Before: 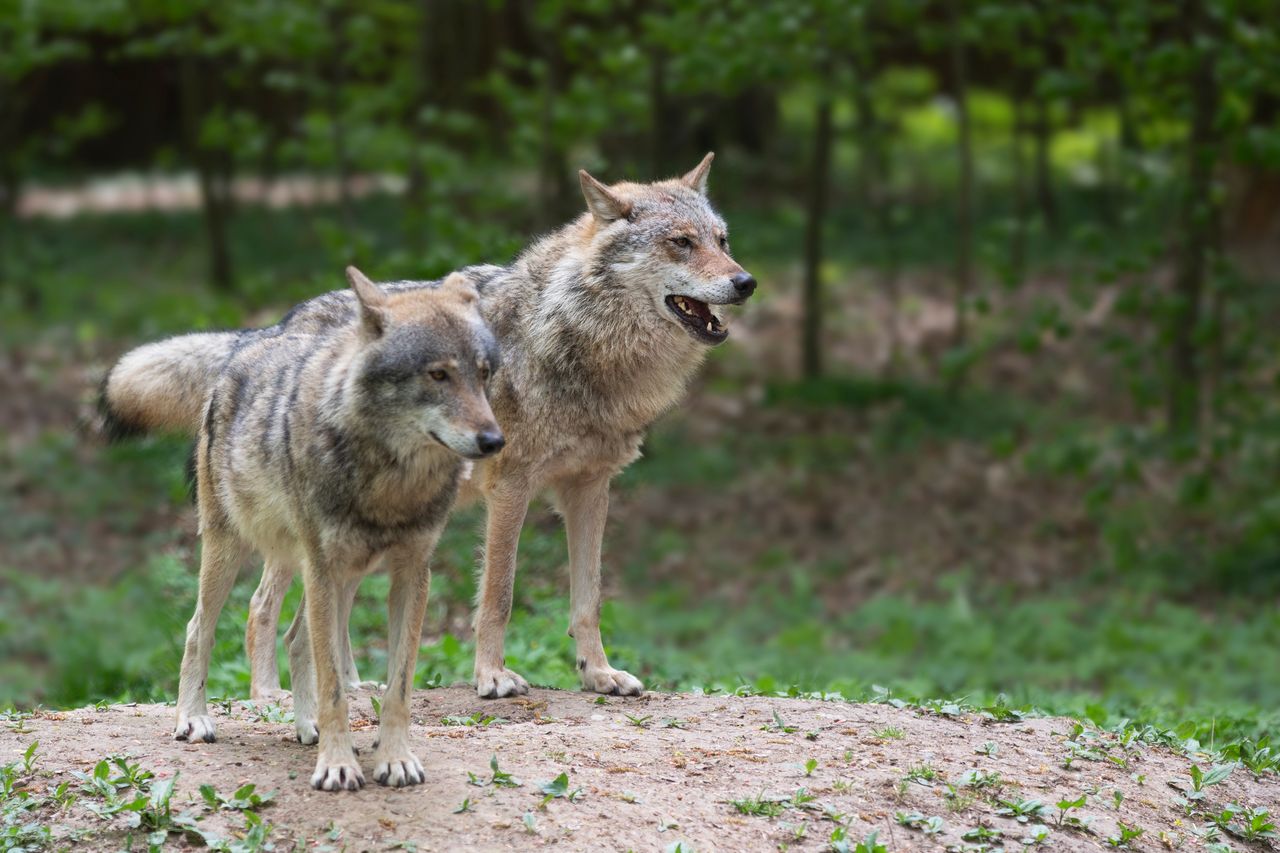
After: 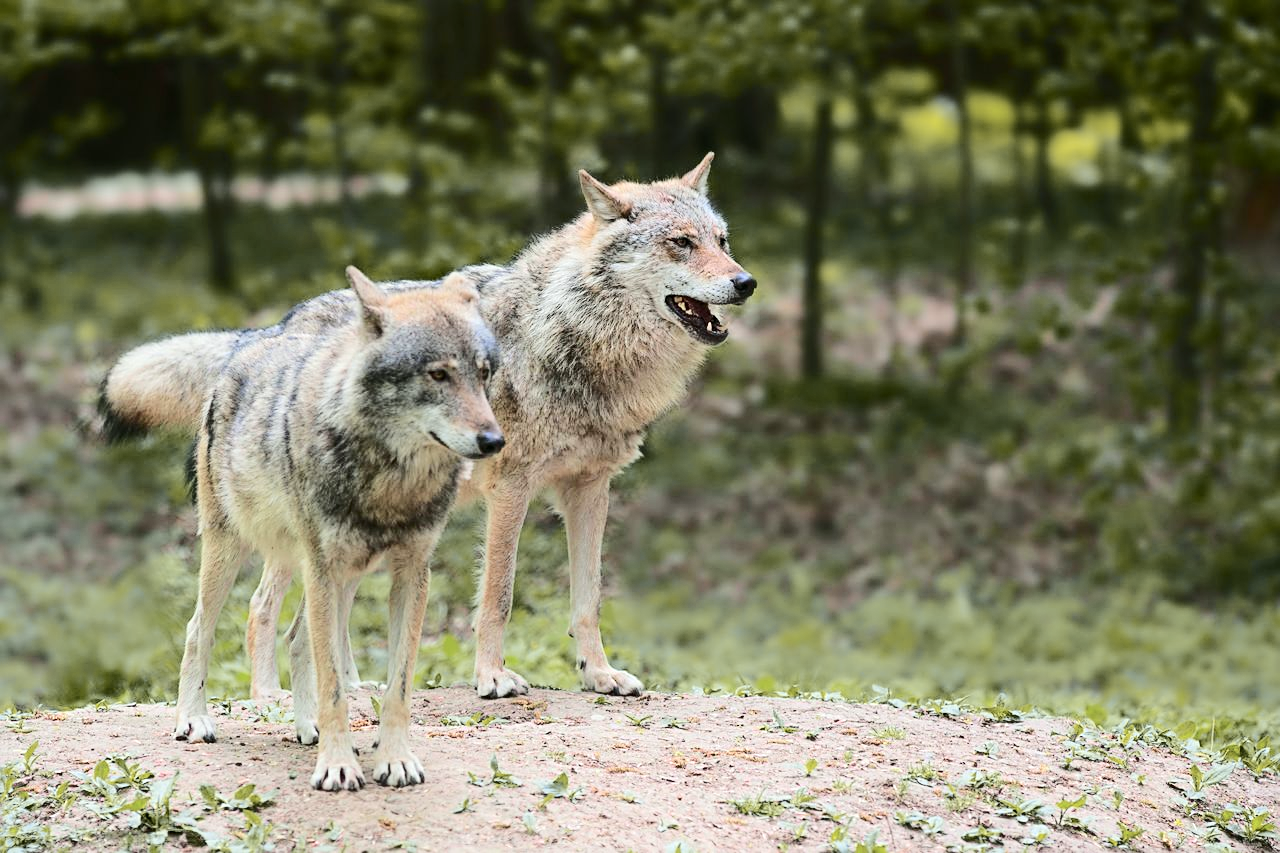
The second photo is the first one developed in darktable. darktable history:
tone curve: curves: ch0 [(0, 0) (0.21, 0.21) (0.43, 0.586) (0.65, 0.793) (1, 1)]; ch1 [(0, 0) (0.382, 0.447) (0.492, 0.484) (0.544, 0.547) (0.583, 0.578) (0.599, 0.595) (0.67, 0.673) (1, 1)]; ch2 [(0, 0) (0.411, 0.382) (0.492, 0.5) (0.531, 0.534) (0.56, 0.573) (0.599, 0.602) (0.696, 0.693) (1, 1)], color space Lab, independent channels, preserve colors none
sharpen: amount 0.494
